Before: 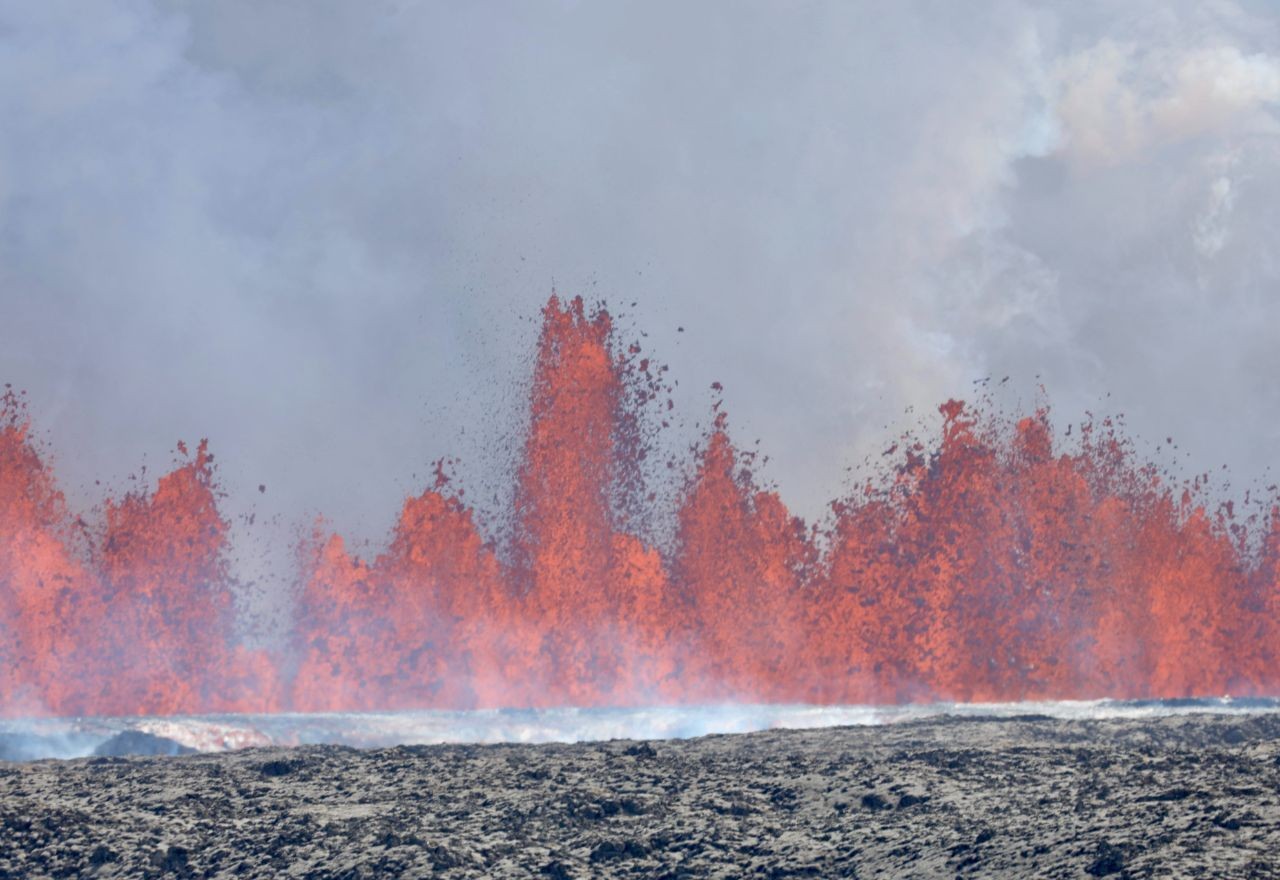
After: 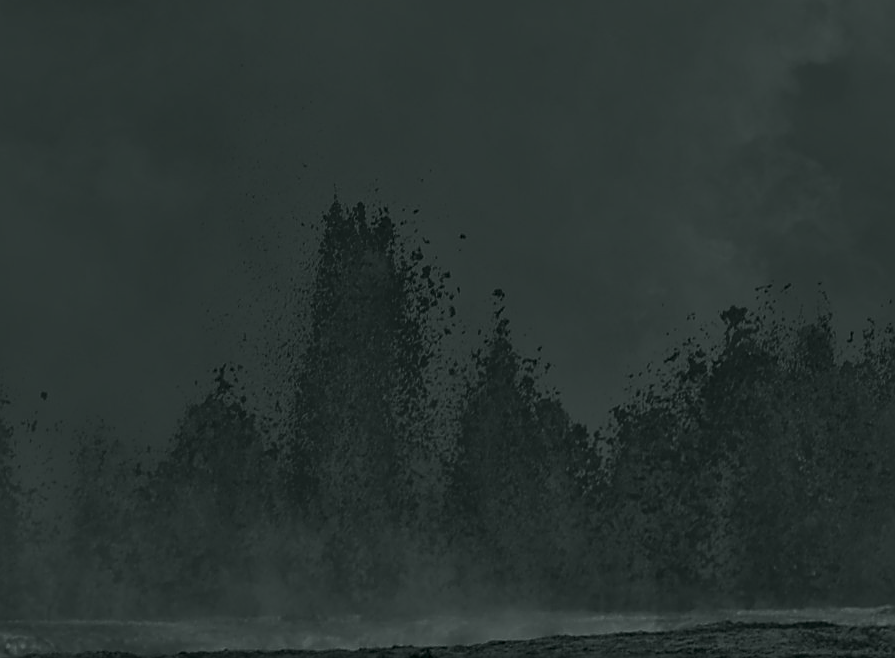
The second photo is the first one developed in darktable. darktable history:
shadows and highlights: on, module defaults
tone equalizer: -8 EV 0.001 EV, -7 EV -0.004 EV, -6 EV 0.009 EV, -5 EV 0.032 EV, -4 EV 0.276 EV, -3 EV 0.644 EV, -2 EV 0.584 EV, -1 EV 0.187 EV, +0 EV 0.024 EV
crop and rotate: left 17.046%, top 10.659%, right 12.989%, bottom 14.553%
colorize: hue 90°, saturation 19%, lightness 1.59%, version 1
sharpen: radius 1.4, amount 1.25, threshold 0.7
